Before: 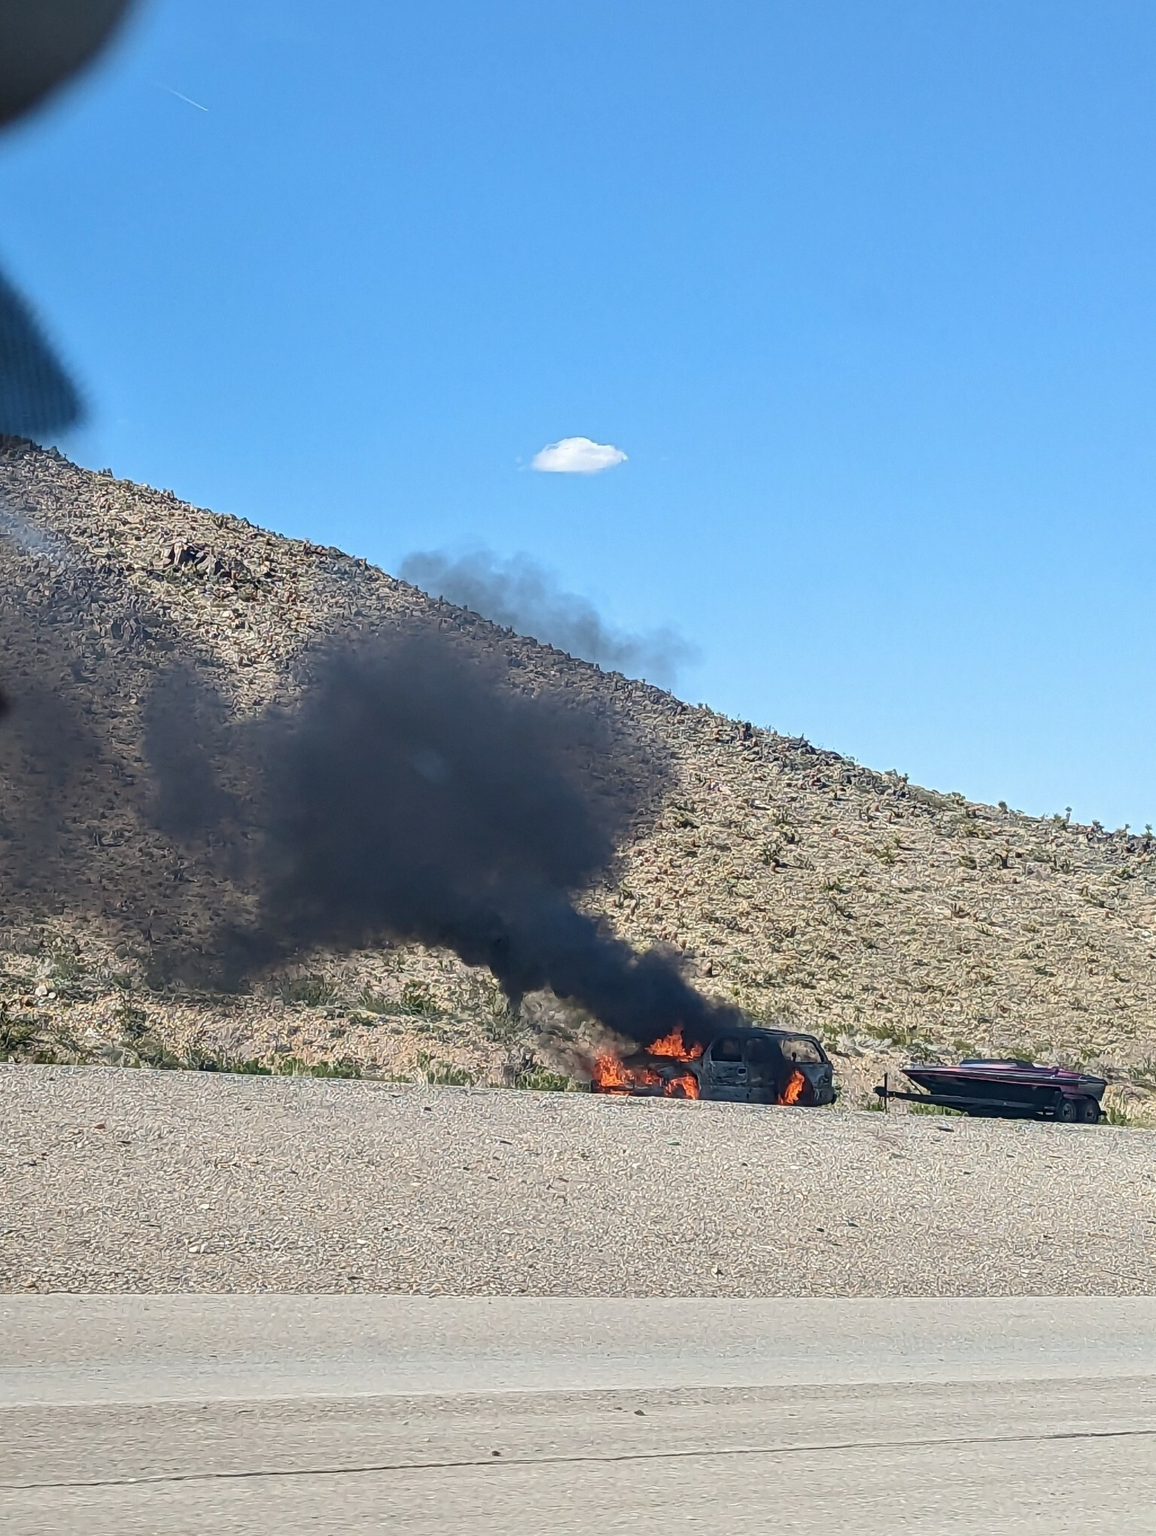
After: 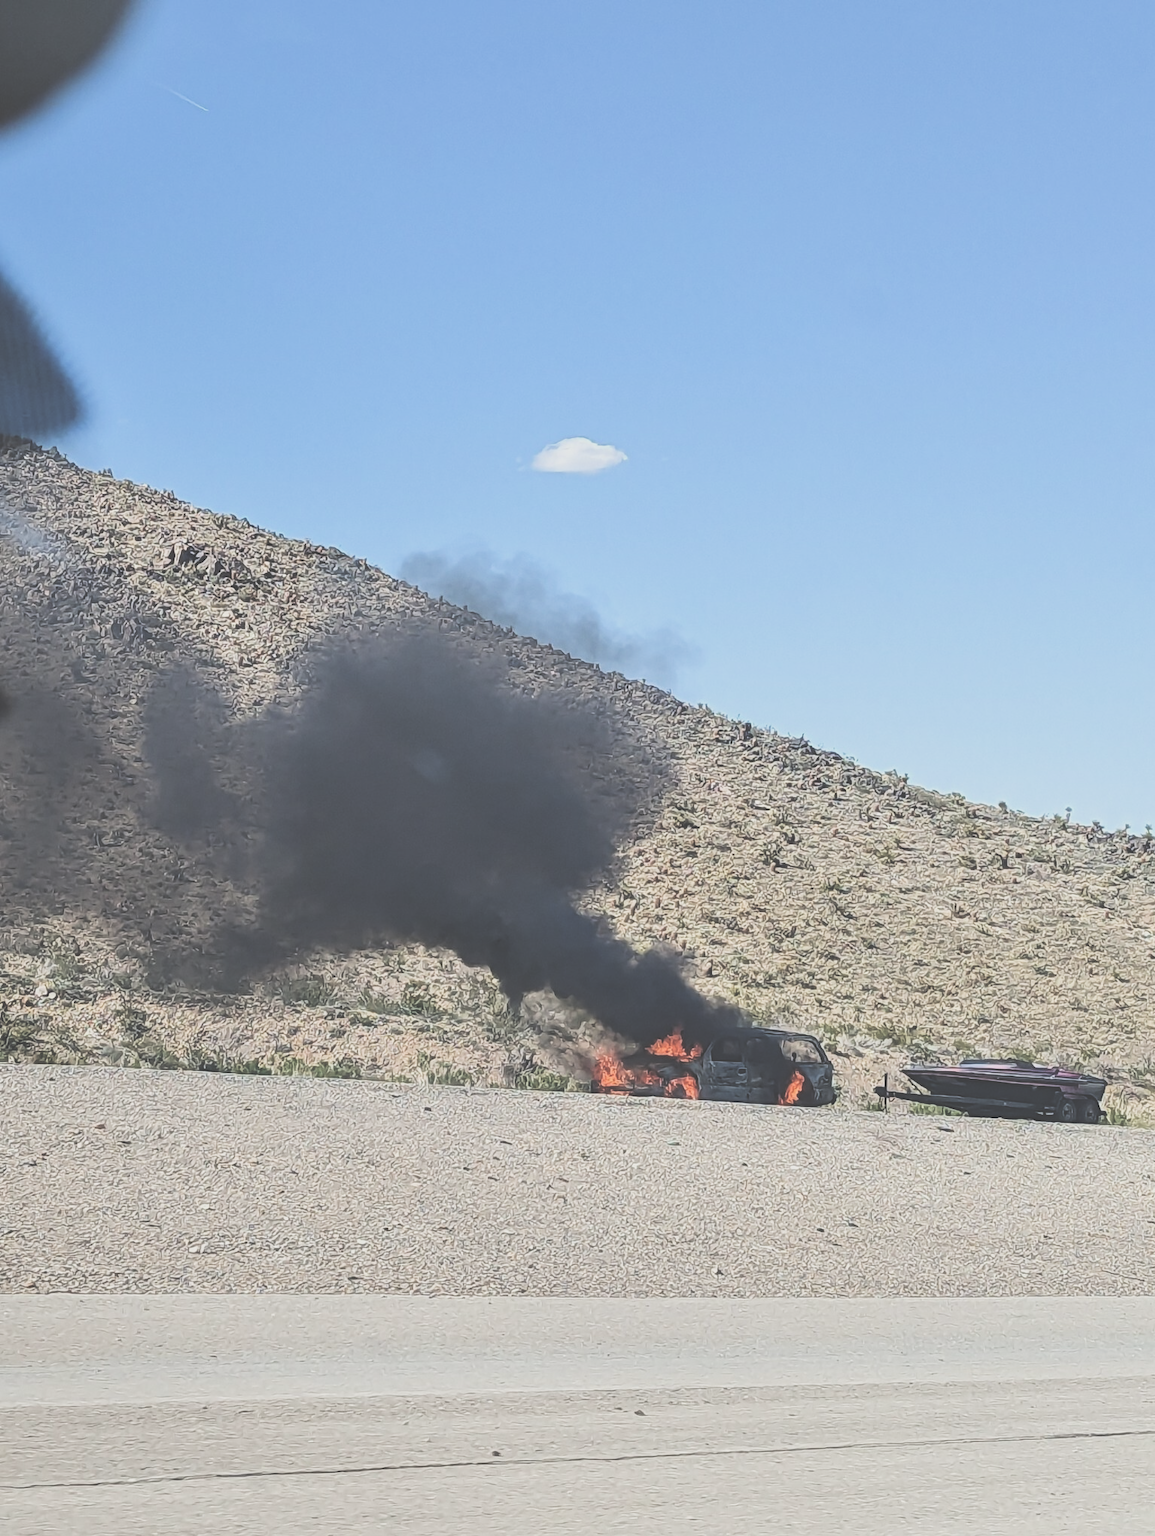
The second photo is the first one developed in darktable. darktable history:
exposure: black level correction -0.087, compensate highlight preservation false
filmic rgb: black relative exposure -5 EV, hardness 2.88, contrast 1.4, highlights saturation mix -30%
